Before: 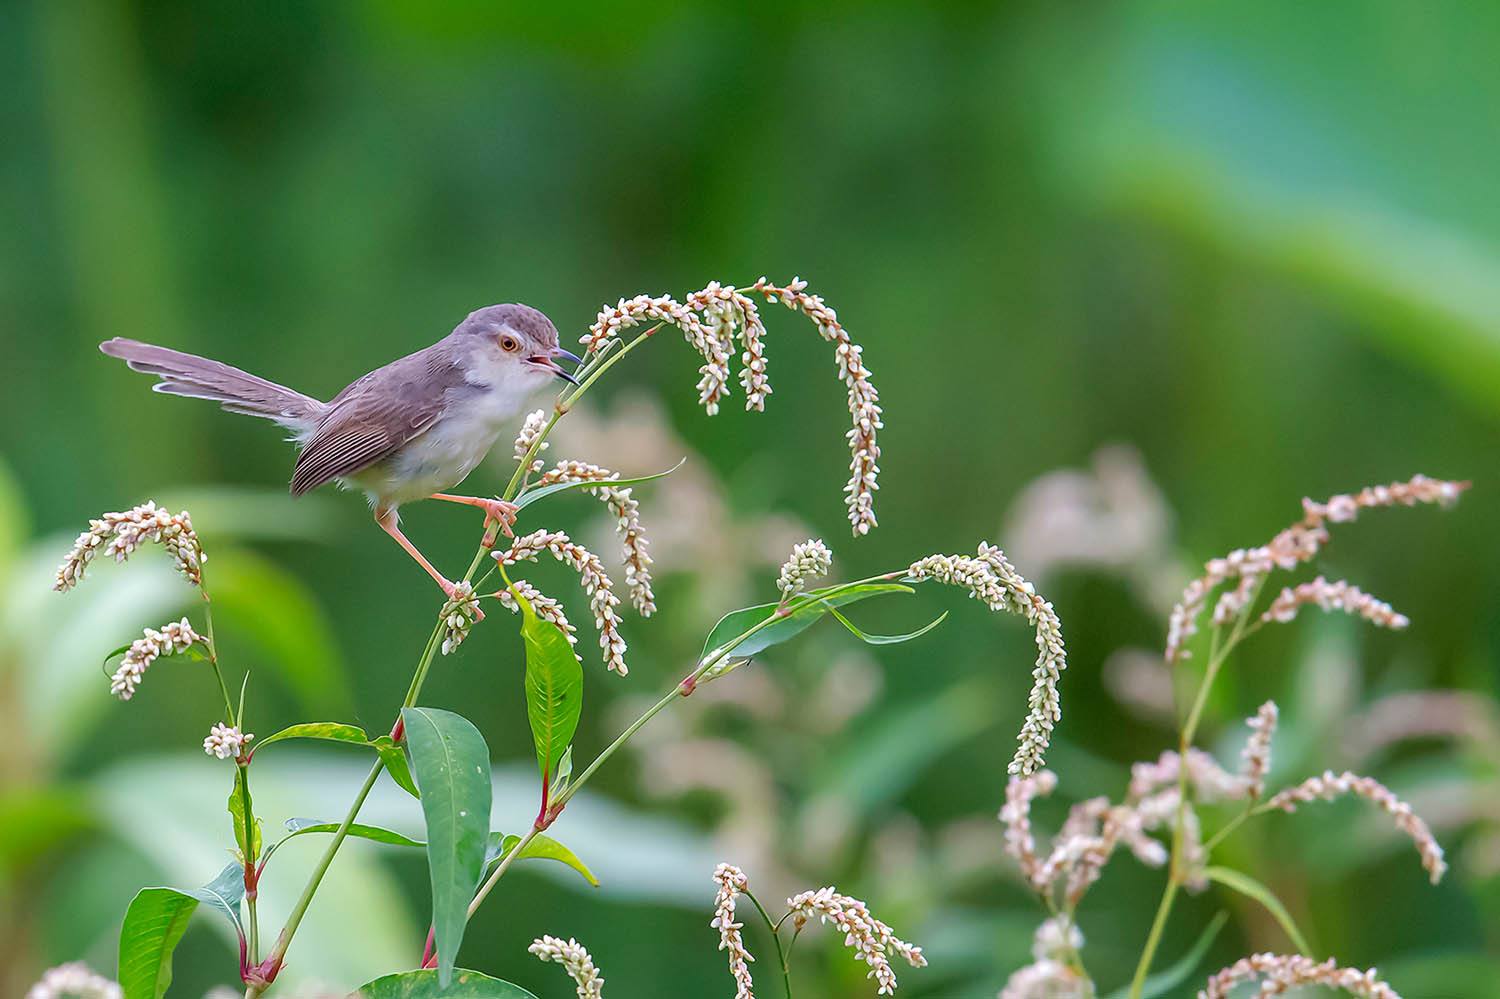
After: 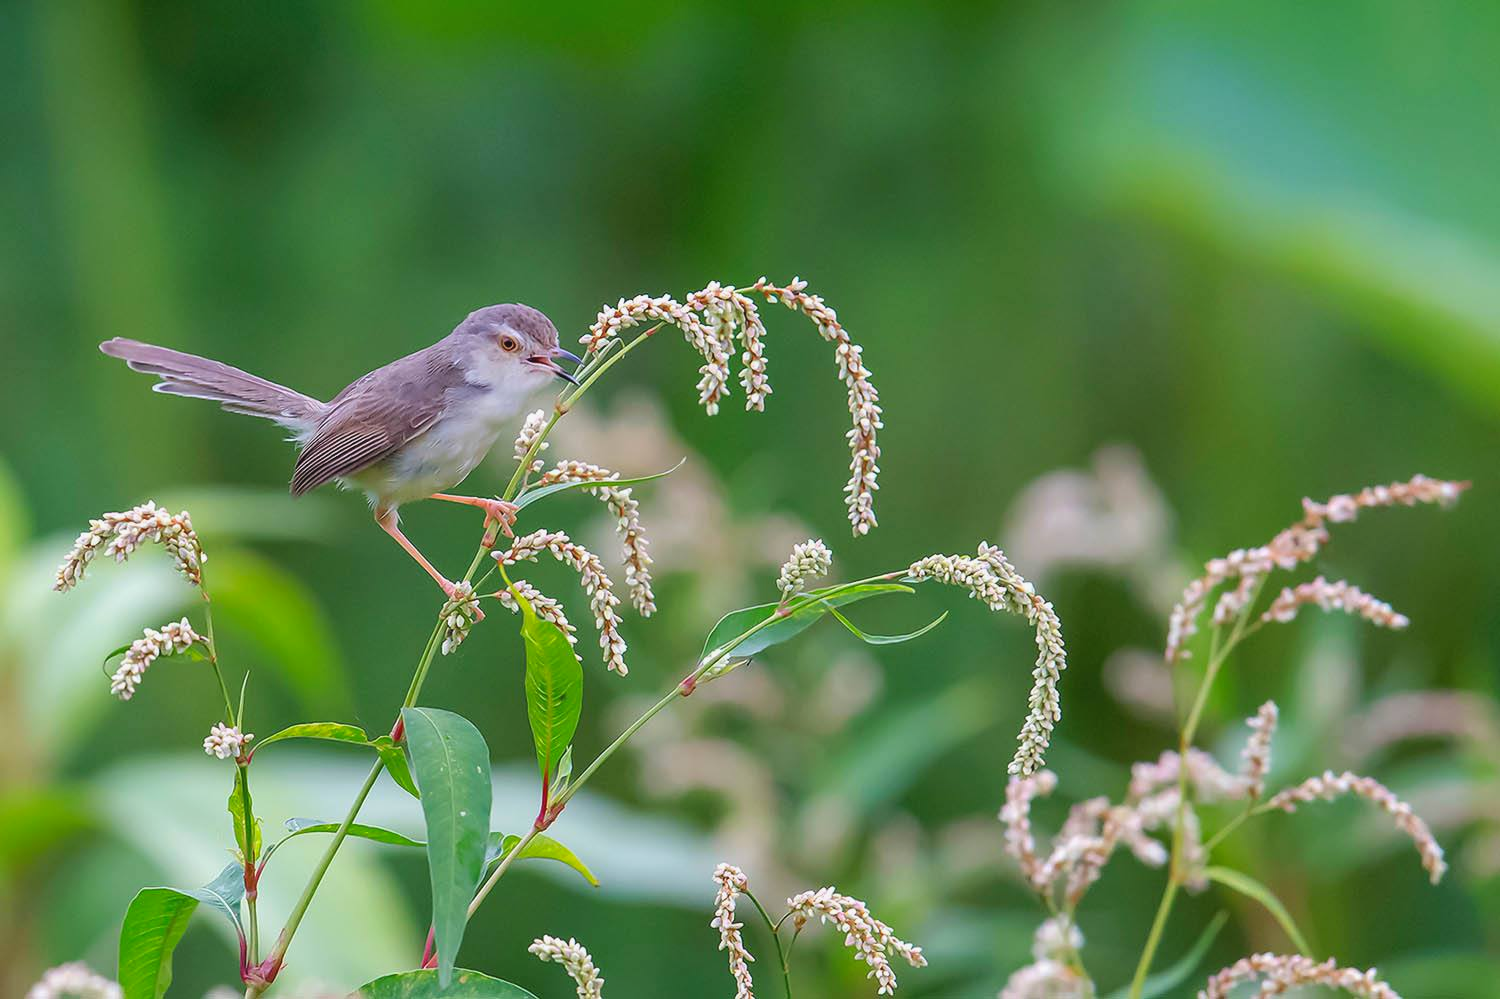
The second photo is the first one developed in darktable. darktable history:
contrast brightness saturation: contrast -0.11
levels: levels [0.016, 0.492, 0.969]
